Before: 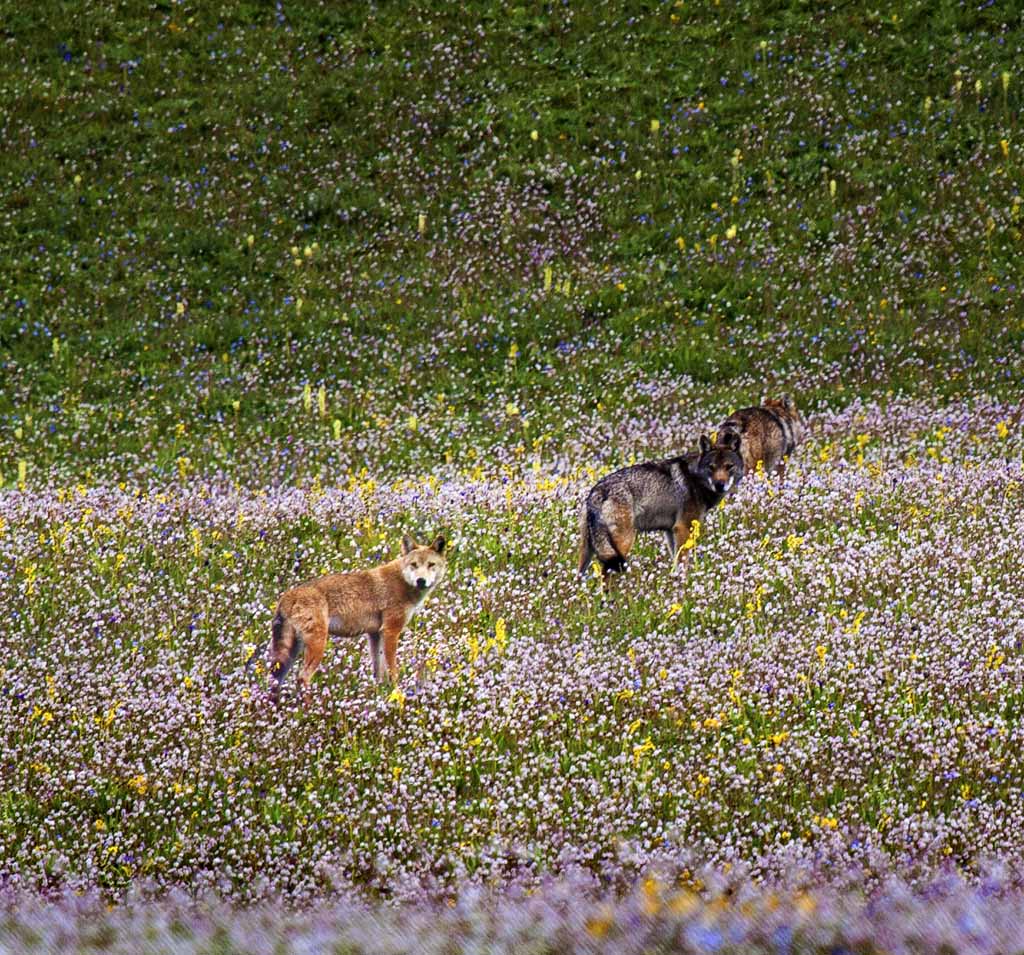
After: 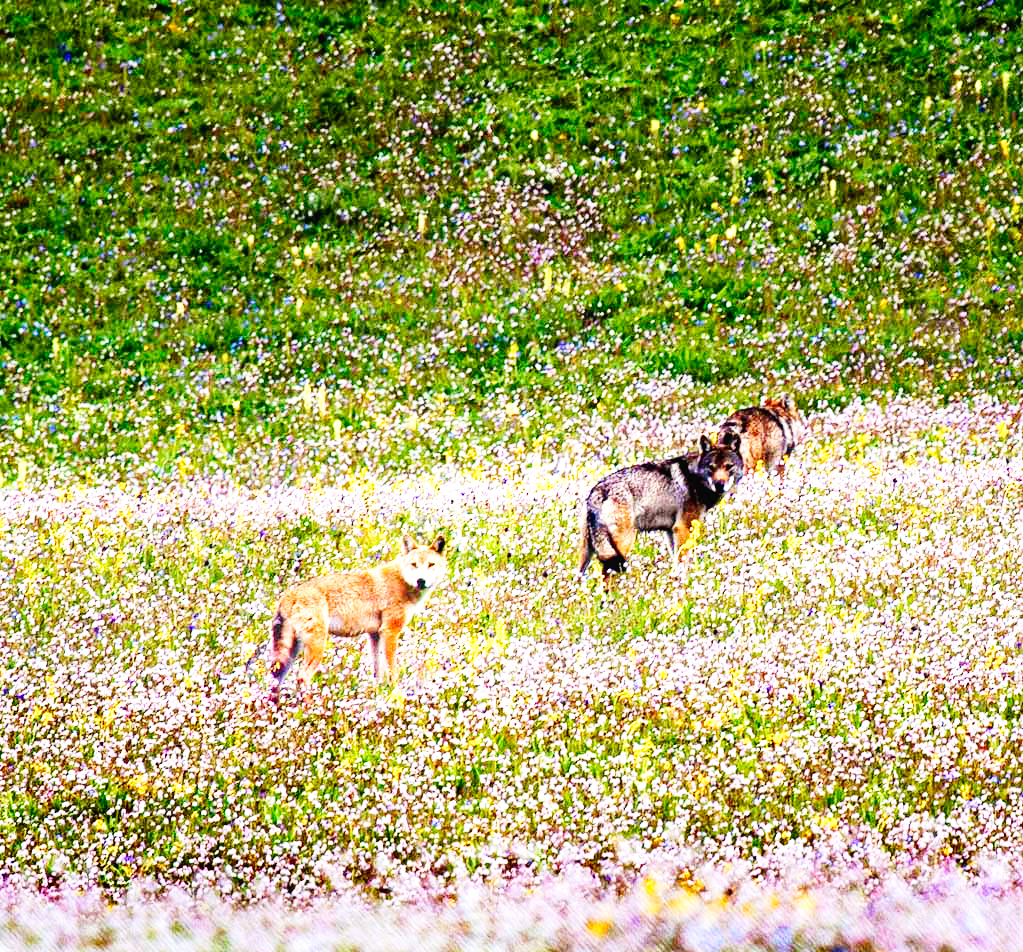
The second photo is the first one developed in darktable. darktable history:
crop: top 0.032%, bottom 0.187%
exposure: exposure 0.6 EV, compensate highlight preservation false
base curve: curves: ch0 [(0, 0.003) (0.001, 0.002) (0.006, 0.004) (0.02, 0.022) (0.048, 0.086) (0.094, 0.234) (0.162, 0.431) (0.258, 0.629) (0.385, 0.8) (0.548, 0.918) (0.751, 0.988) (1, 1)], preserve colors none
